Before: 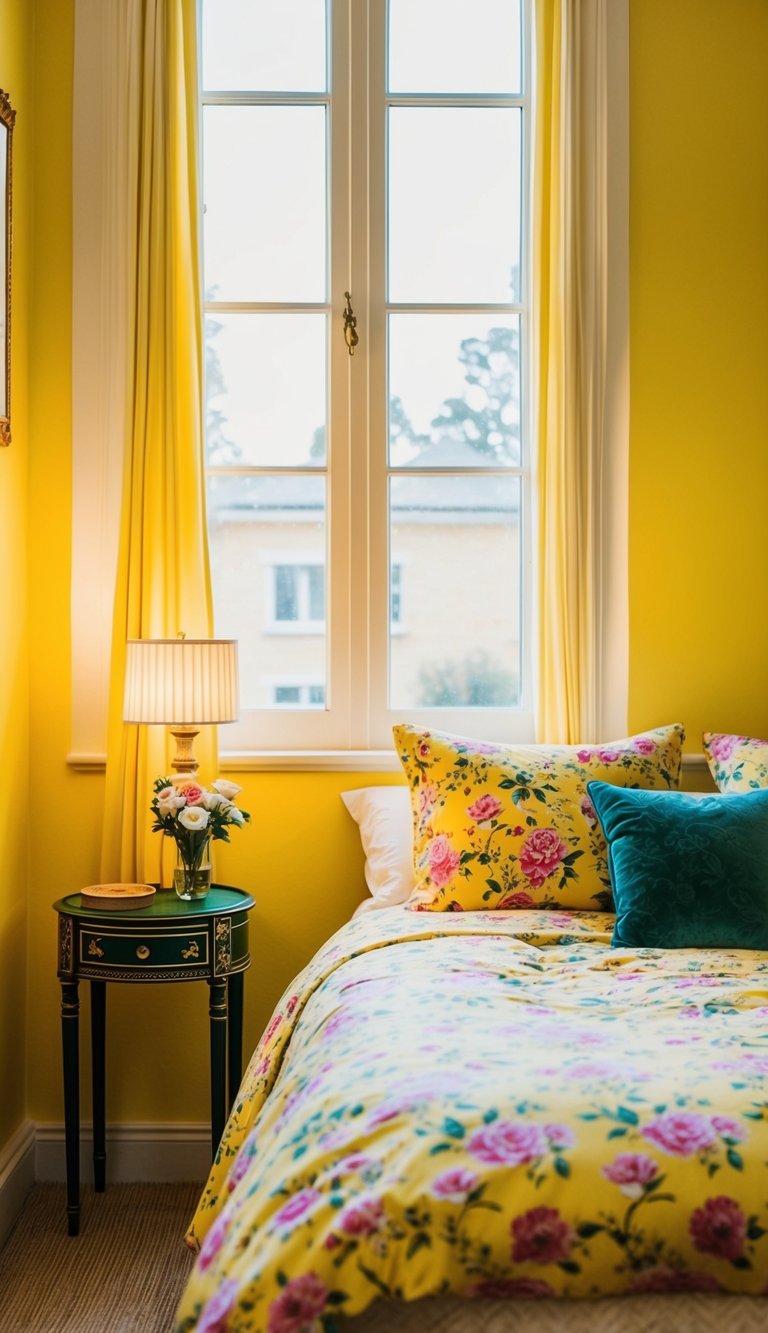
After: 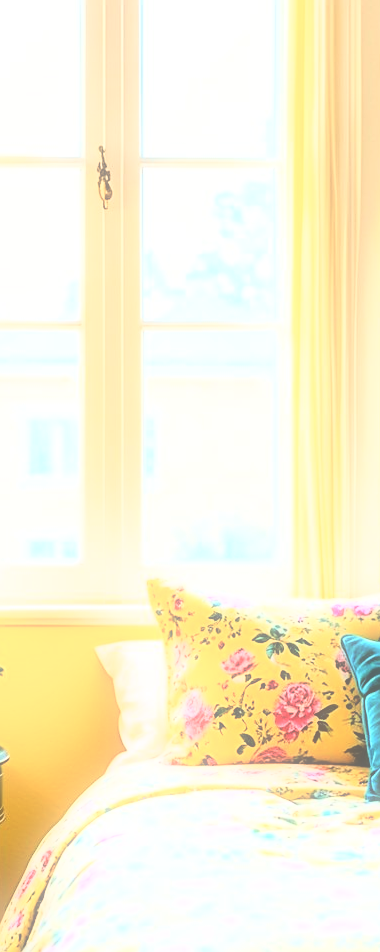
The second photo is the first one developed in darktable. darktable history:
crop: left 32.075%, top 10.976%, right 18.355%, bottom 17.596%
base curve: curves: ch0 [(0, 0) (0.032, 0.037) (0.105, 0.228) (0.435, 0.76) (0.856, 0.983) (1, 1)]
bloom: size 3%, threshold 100%, strength 0%
soften: size 60.24%, saturation 65.46%, brightness 0.506 EV, mix 25.7%
exposure: exposure 0.648 EV, compensate highlight preservation false
sharpen: on, module defaults
